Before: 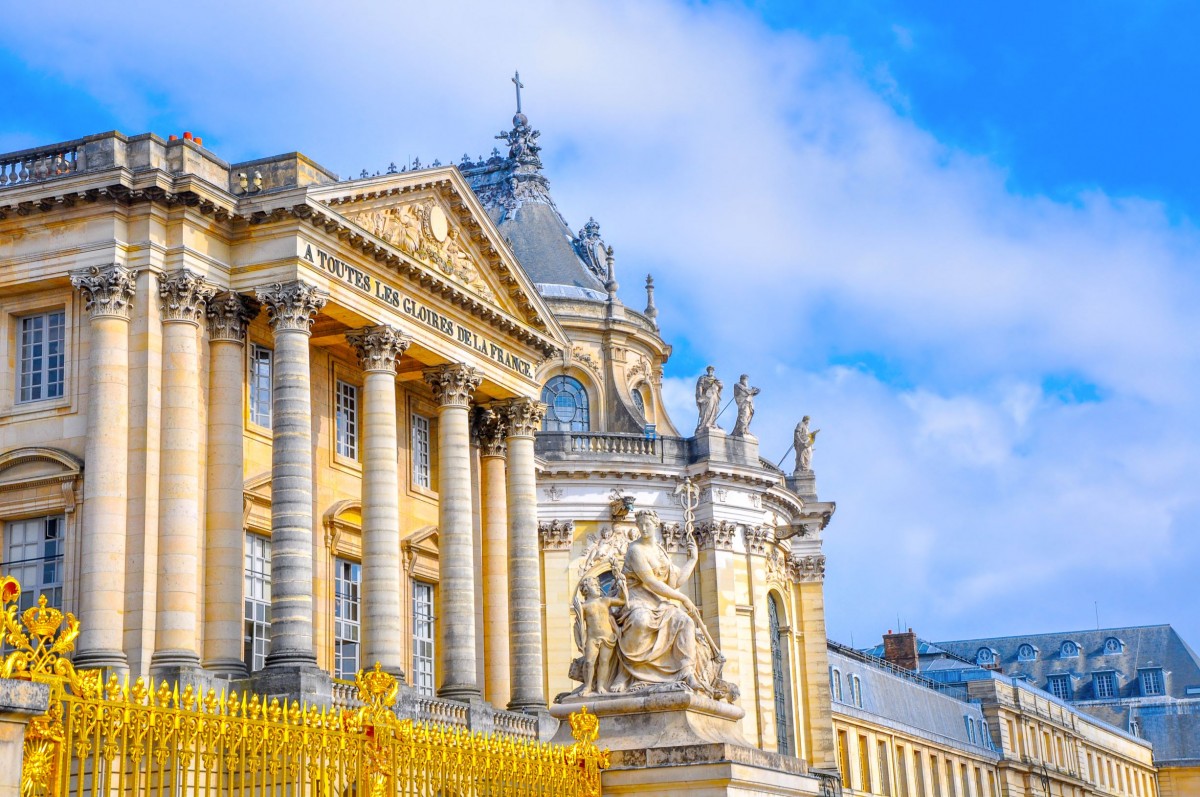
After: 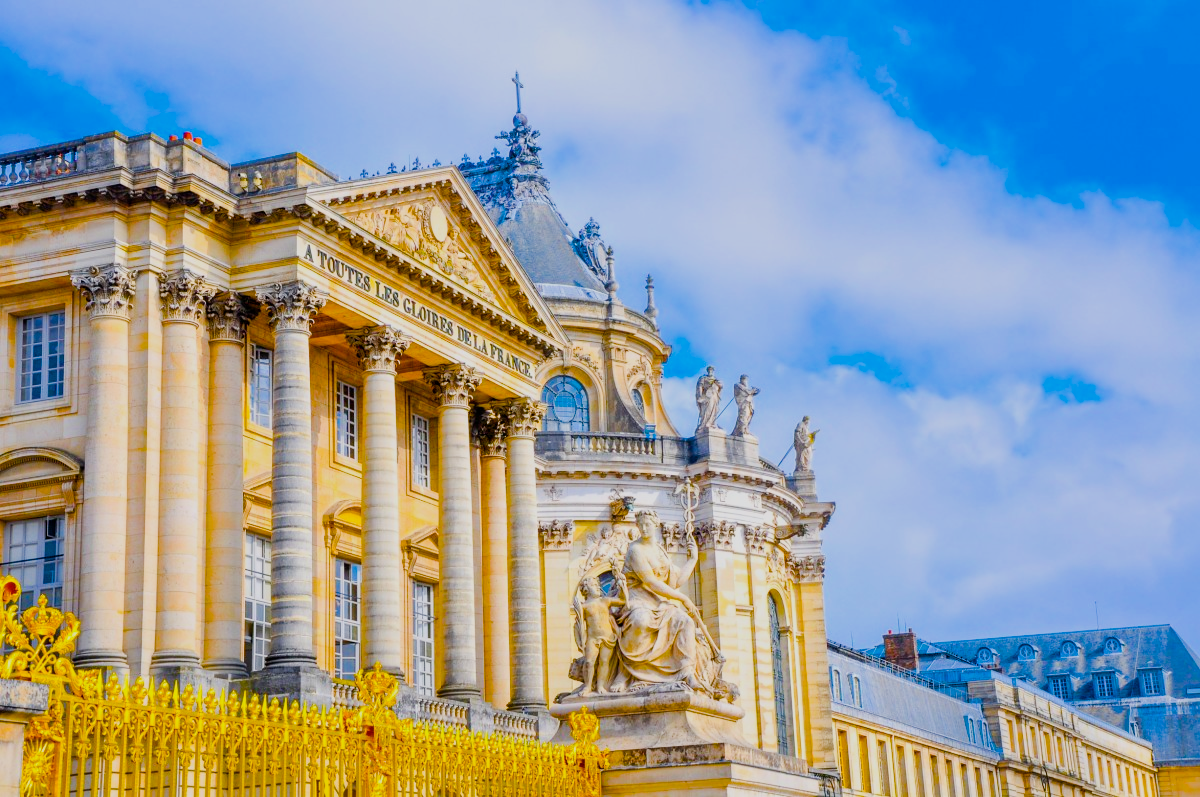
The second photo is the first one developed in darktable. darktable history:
filmic rgb: black relative exposure -16 EV, white relative exposure 4.96 EV, hardness 6.2, iterations of high-quality reconstruction 0
color balance rgb: highlights gain › luminance 17.922%, linear chroma grading › global chroma 14.469%, perceptual saturation grading › global saturation 53.758%, perceptual saturation grading › highlights -50.525%, perceptual saturation grading › mid-tones 39.632%, perceptual saturation grading › shadows 30.513%
